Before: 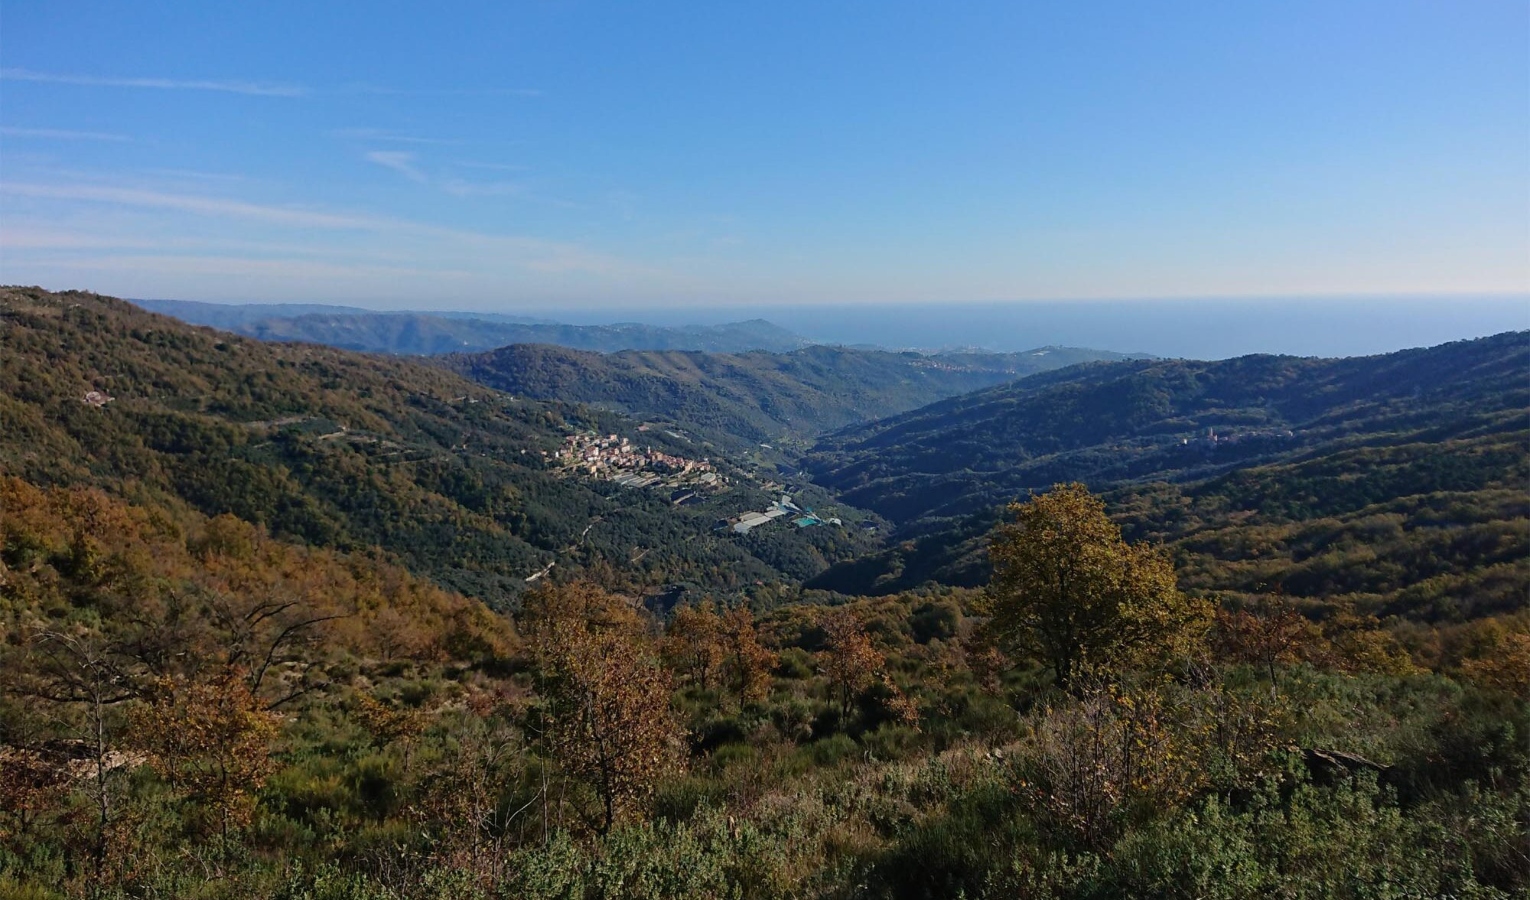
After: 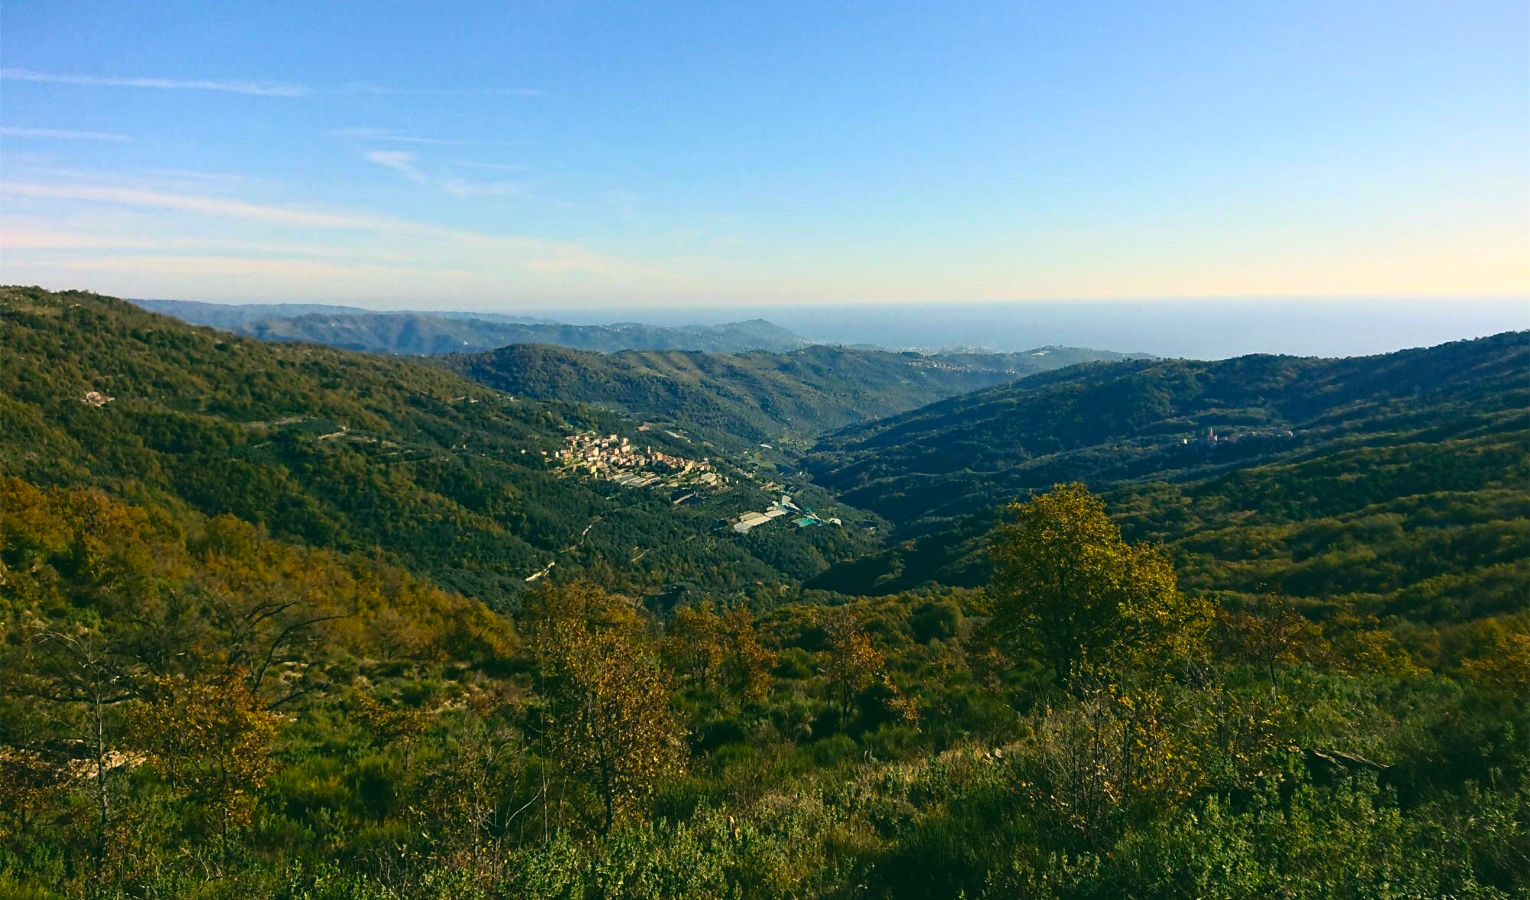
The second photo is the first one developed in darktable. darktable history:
color correction: highlights a* 4.96, highlights b* 24.49, shadows a* -15.56, shadows b* 3.99
color balance rgb: highlights gain › luminance 14.804%, global offset › luminance 0.73%, perceptual saturation grading › global saturation 25.833%, perceptual brilliance grading › highlights 13.88%, perceptual brilliance grading › shadows -18.228%
contrast brightness saturation: contrast 0.199, brightness 0.154, saturation 0.144
exposure: exposure -0.206 EV, compensate highlight preservation false
color zones: mix -123.58%
tone equalizer: on, module defaults
